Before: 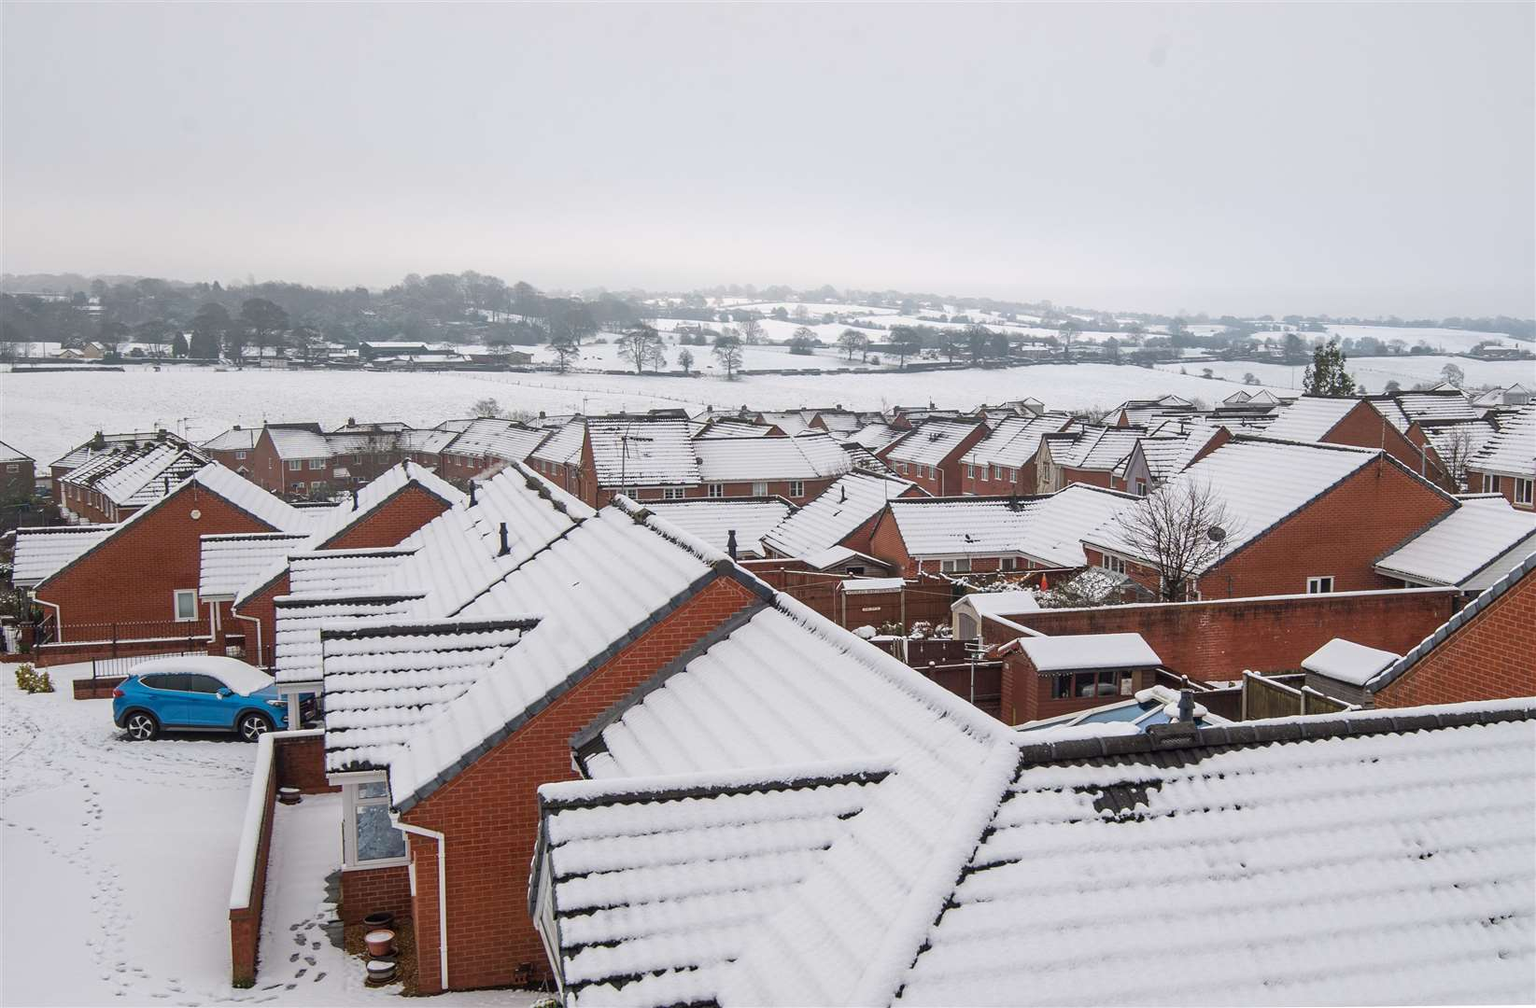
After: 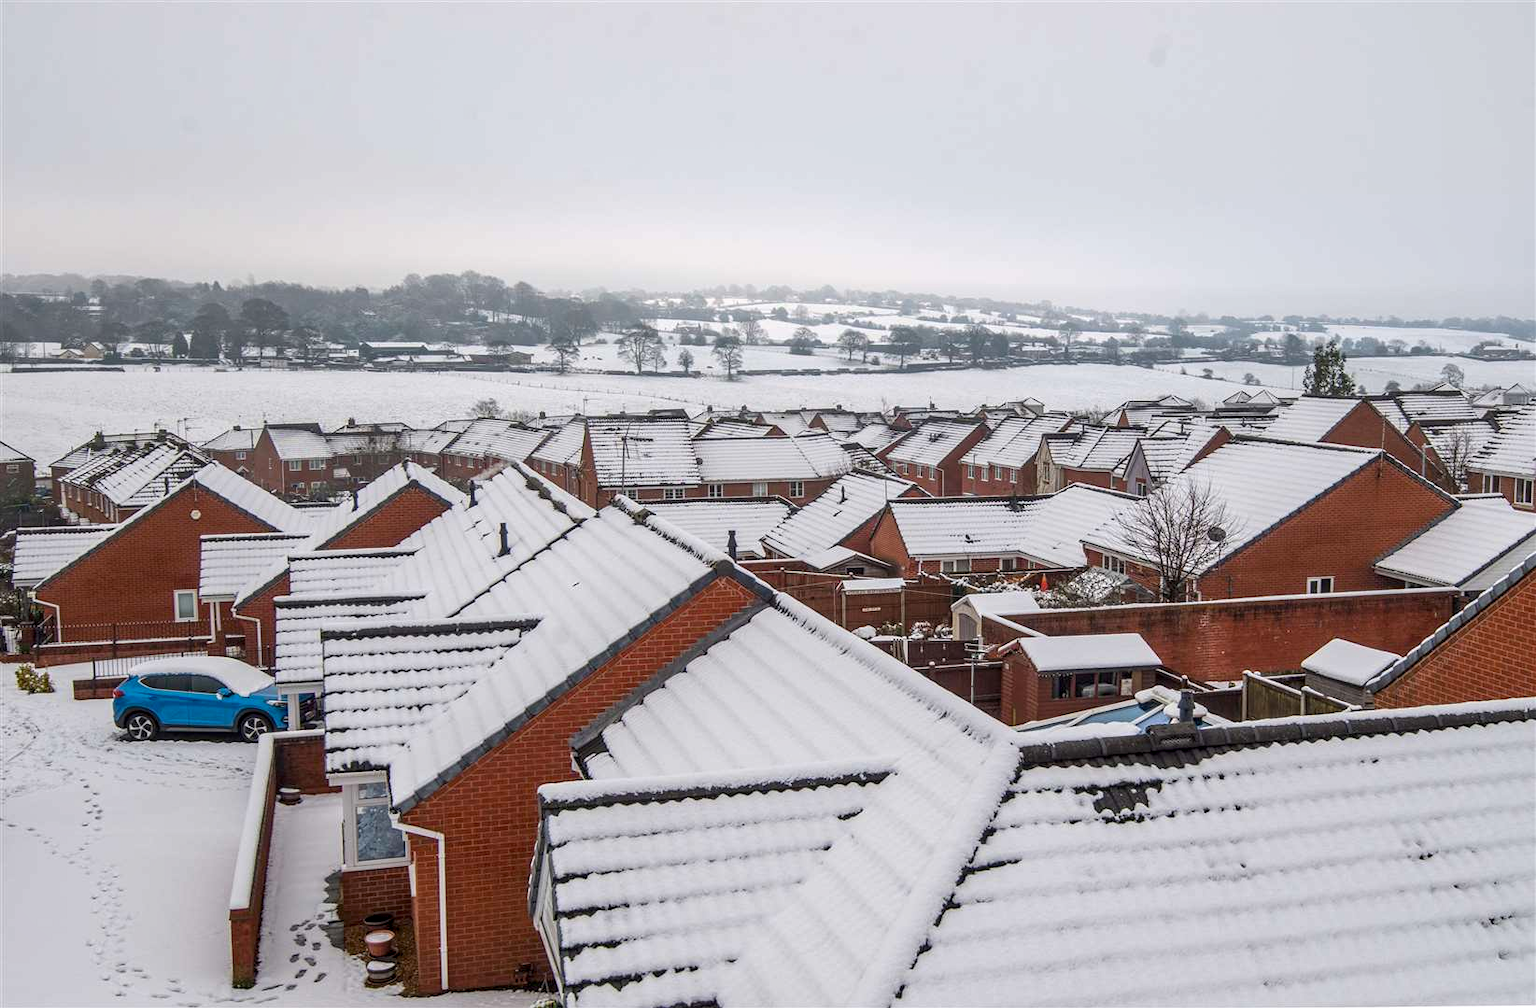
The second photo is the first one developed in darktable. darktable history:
local contrast: detail 130%
color balance rgb: linear chroma grading › global chroma 12.947%, perceptual saturation grading › global saturation 0.418%
